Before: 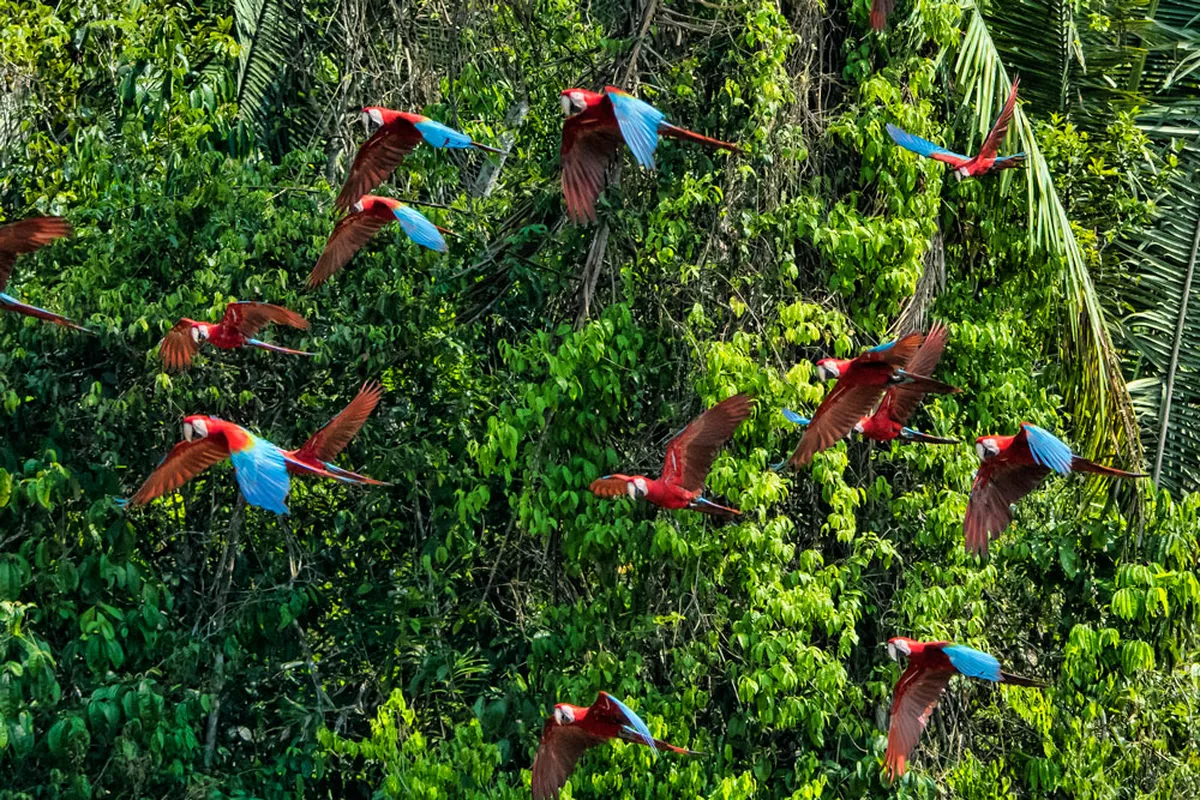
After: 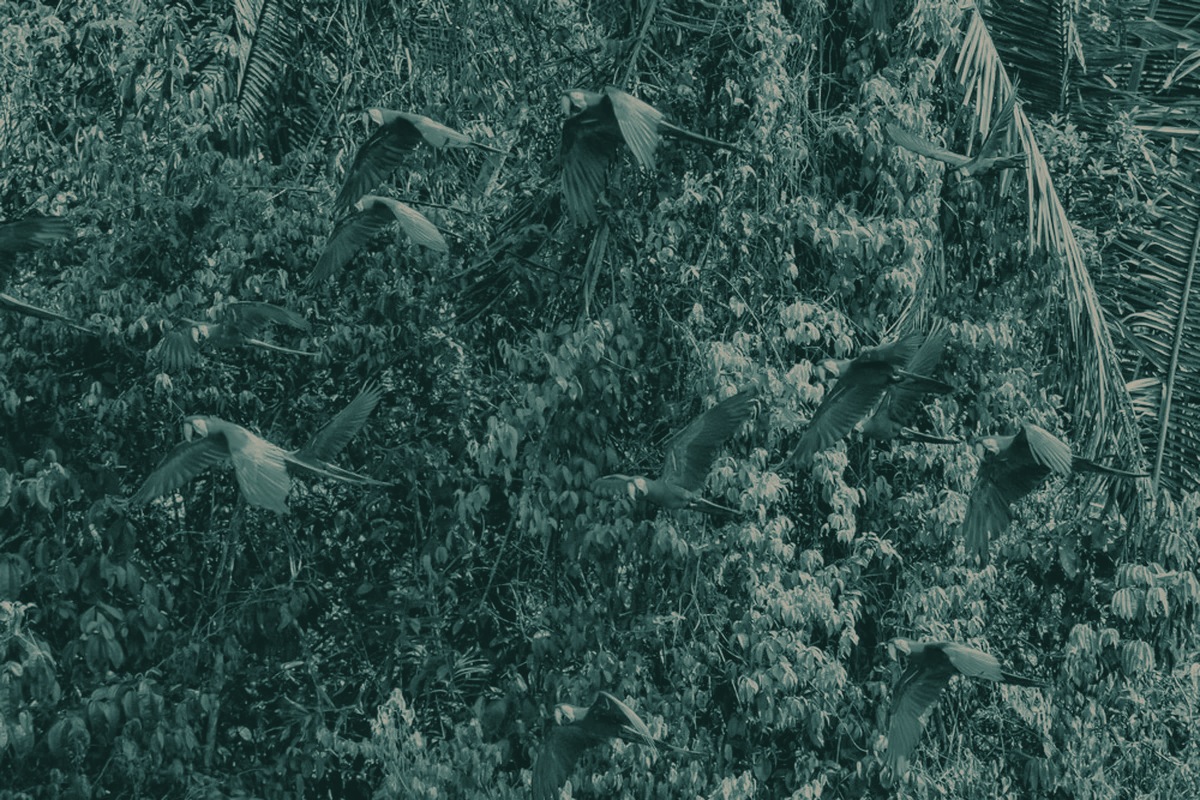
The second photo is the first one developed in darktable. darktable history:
colorize: hue 41.44°, saturation 22%, source mix 60%, lightness 10.61%
split-toning: shadows › hue 186.43°, highlights › hue 49.29°, compress 30.29%
velvia: strength 21.76%
